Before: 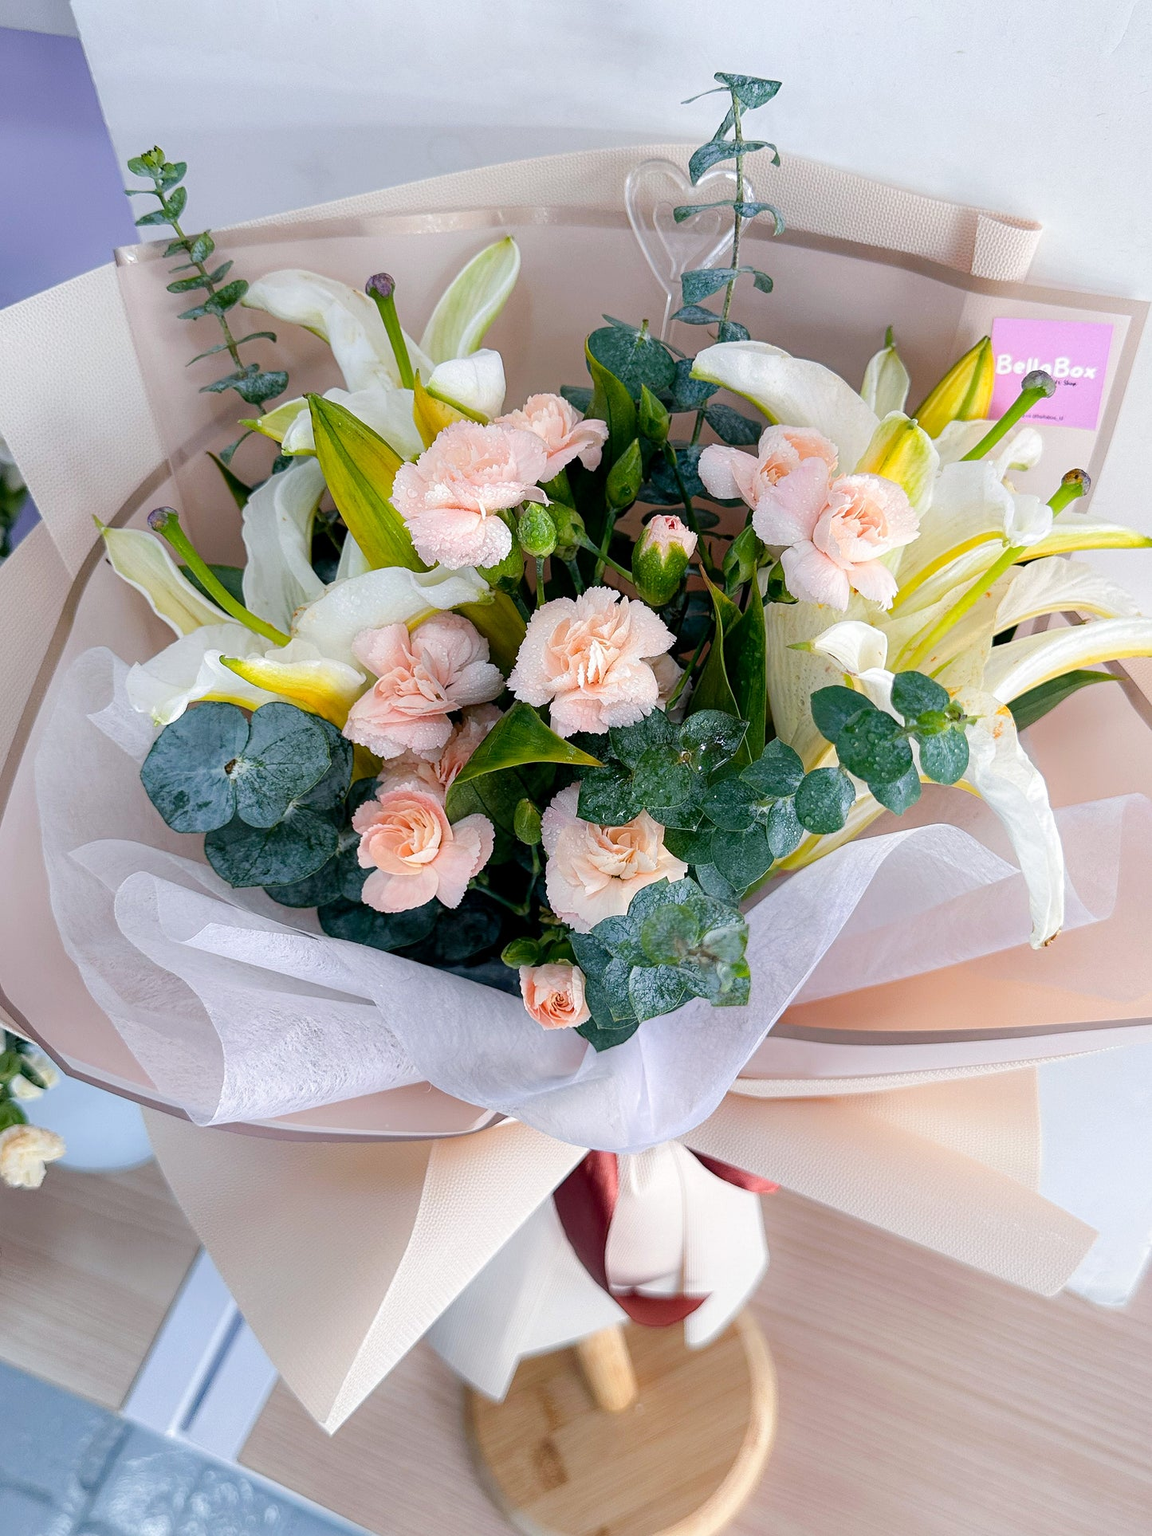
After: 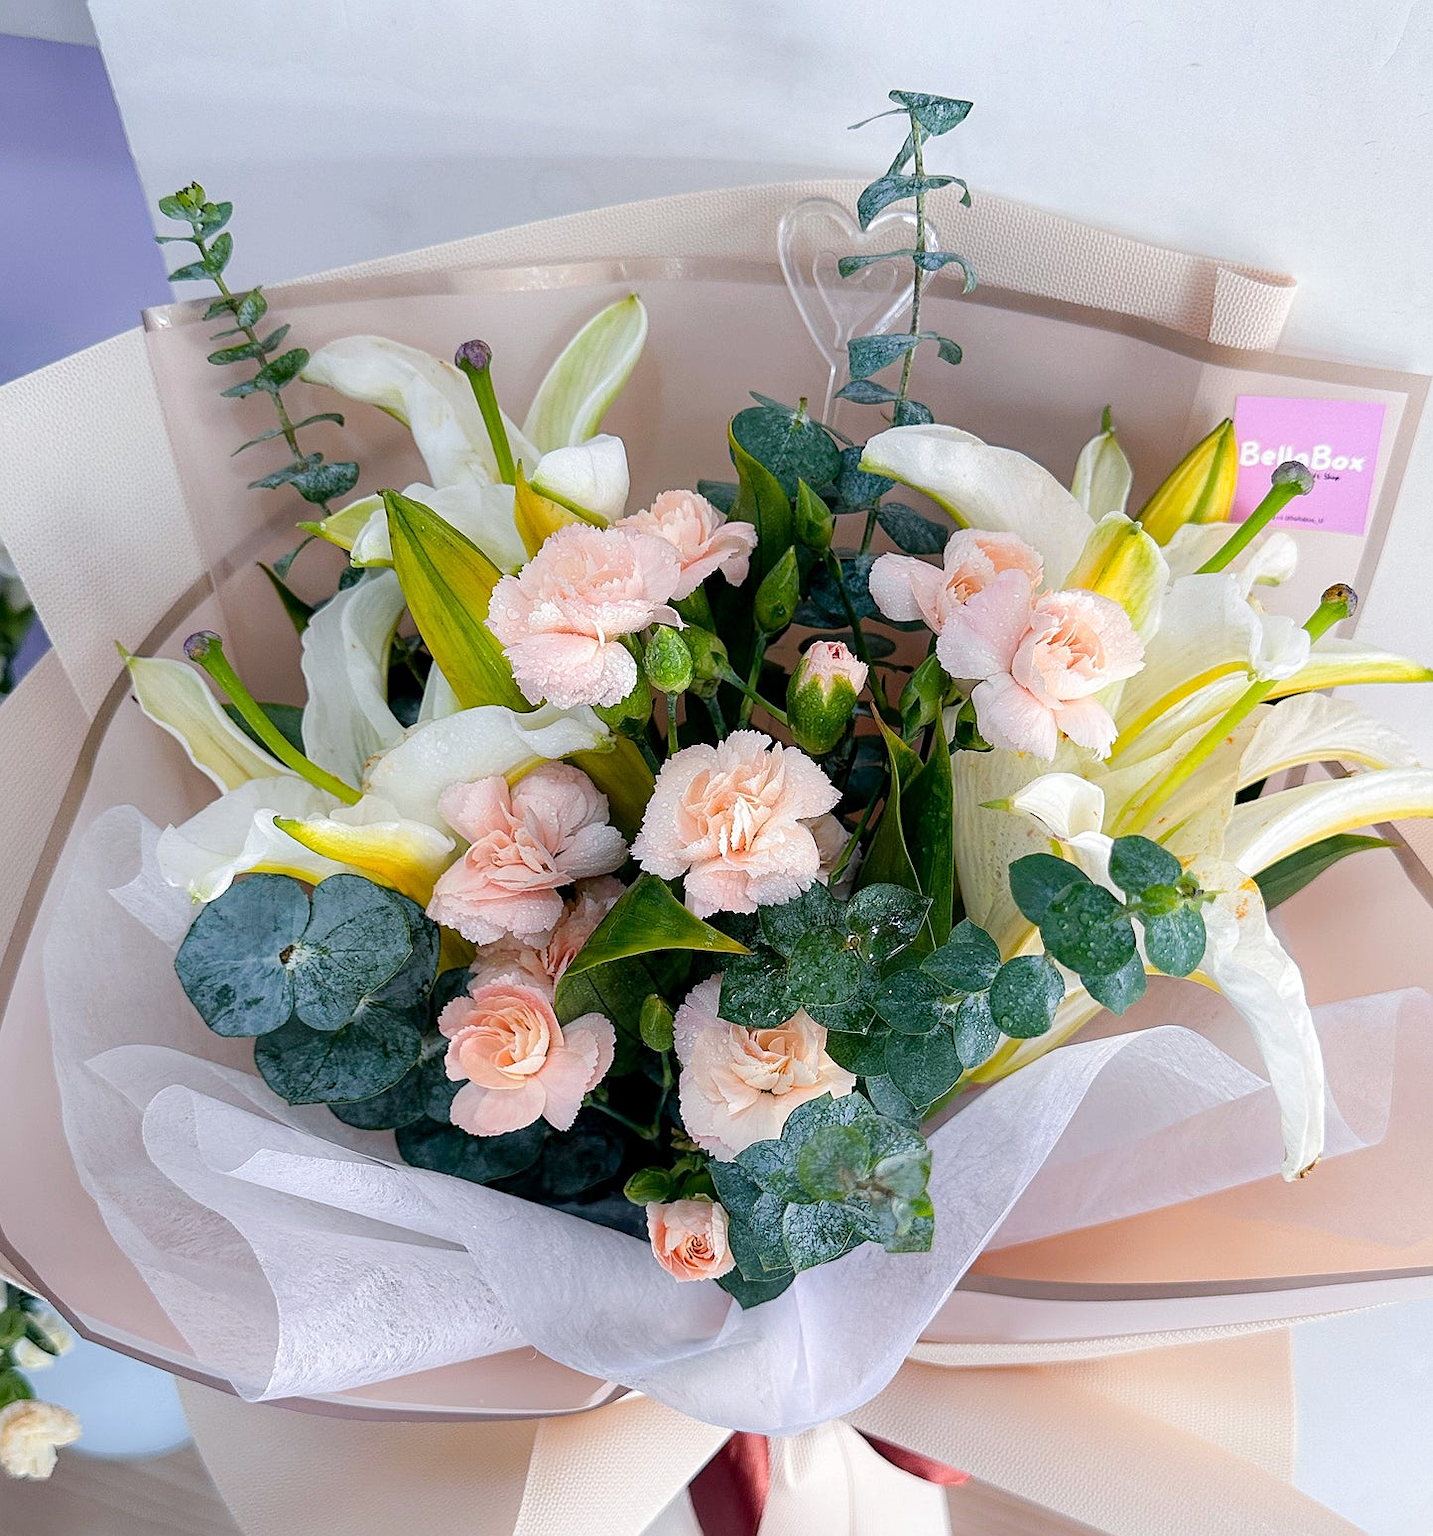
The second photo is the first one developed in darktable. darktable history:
crop: bottom 19.644%
sharpen: radius 1.272, amount 0.305, threshold 0
